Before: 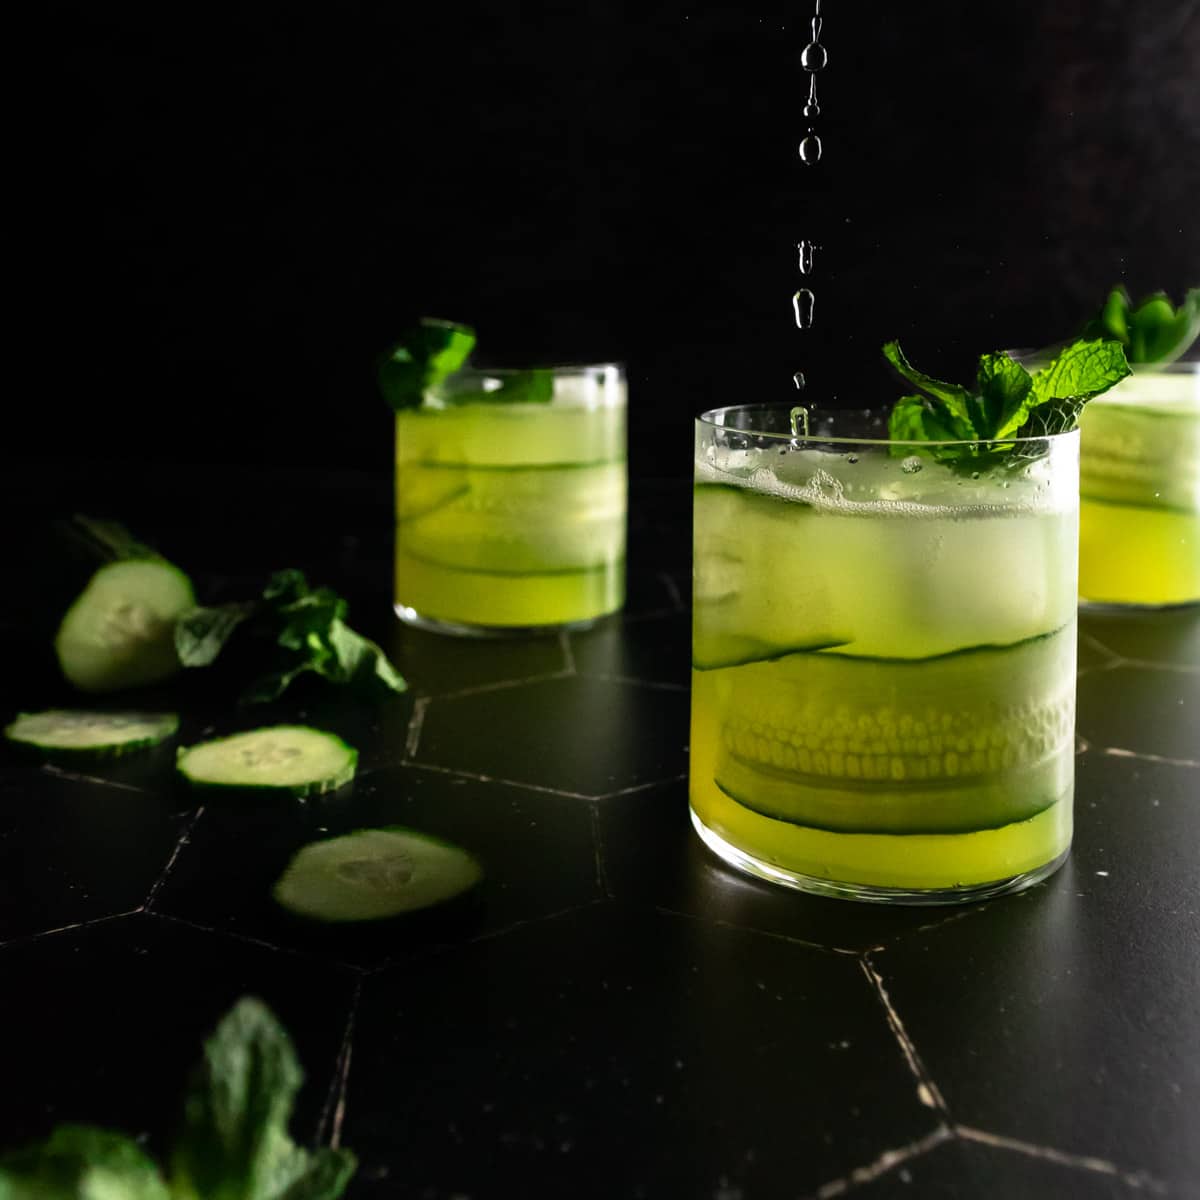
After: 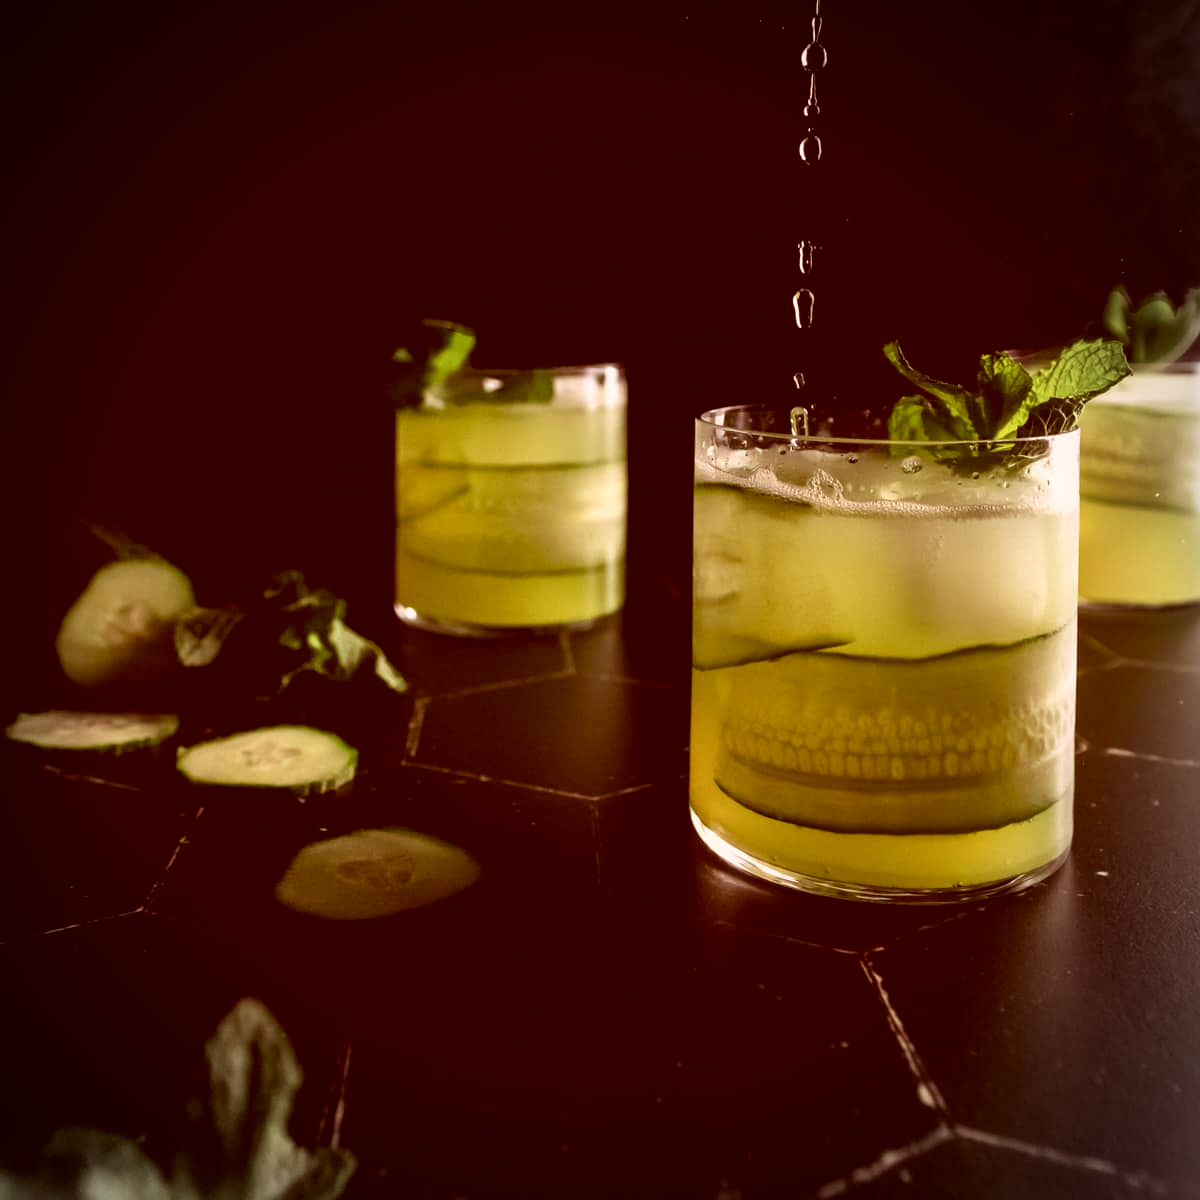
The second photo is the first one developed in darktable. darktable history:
vignetting: center (-0.033, -0.036), automatic ratio true
color correction: highlights a* 9.33, highlights b* 8.48, shadows a* 39.83, shadows b* 39.47, saturation 0.783
